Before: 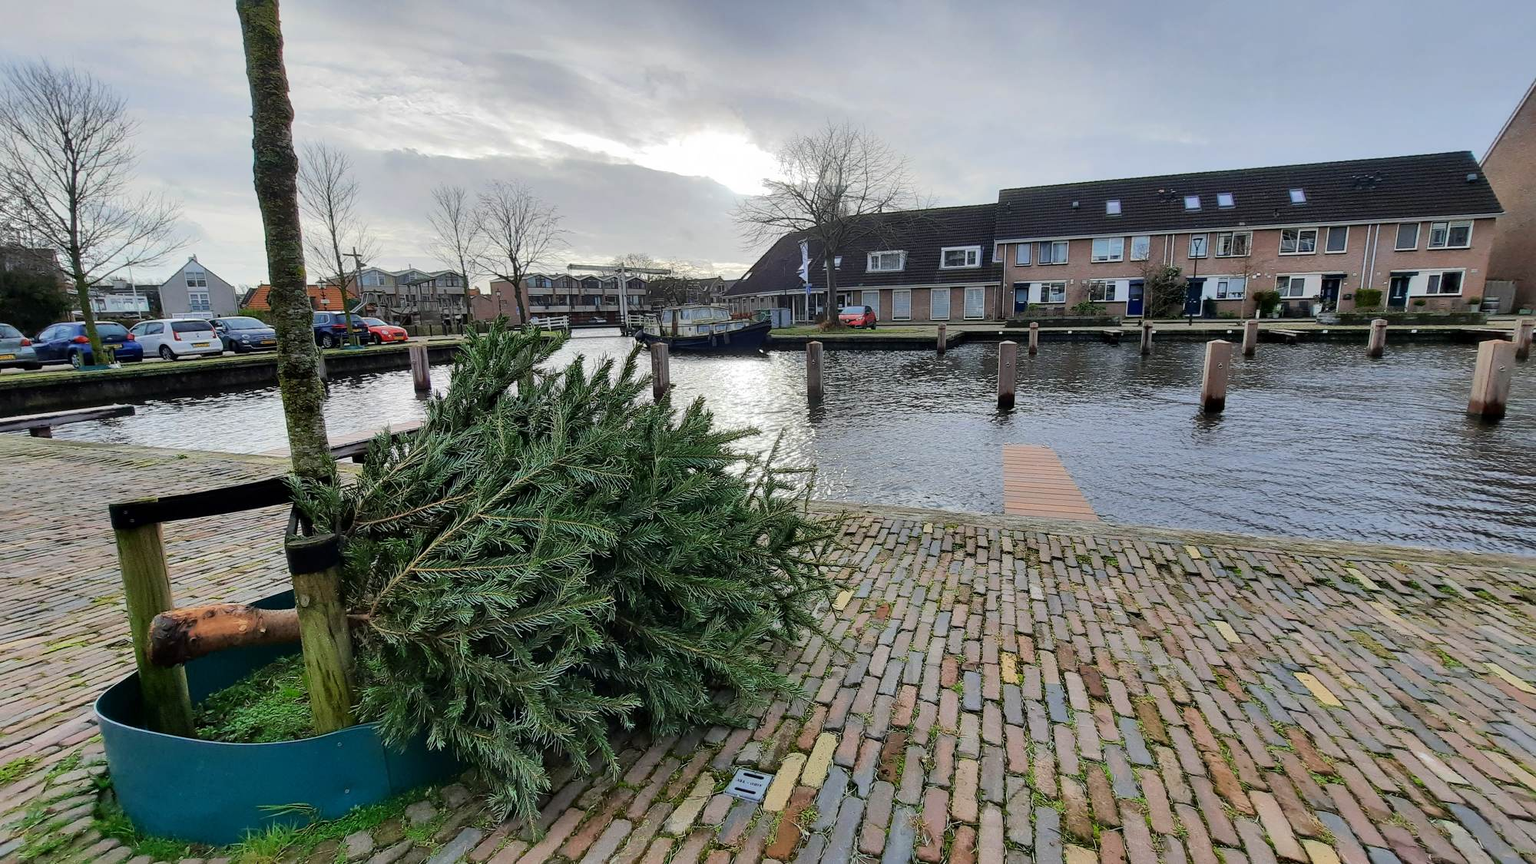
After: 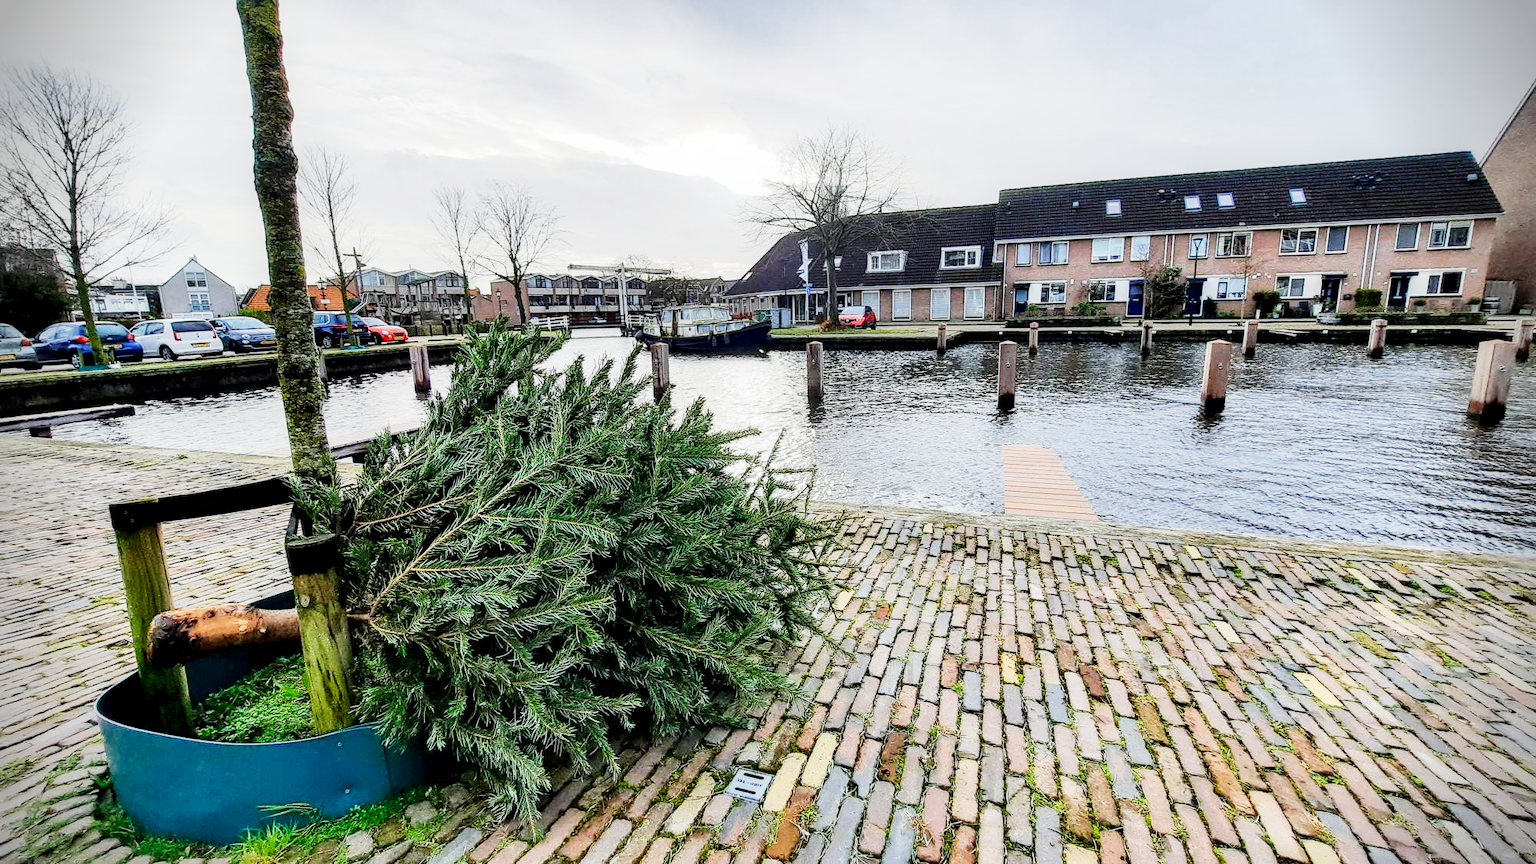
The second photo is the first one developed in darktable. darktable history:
vignetting: fall-off start 88.03%, fall-off radius 24.9%
local contrast: shadows 94%
base curve: curves: ch0 [(0, 0) (0, 0.001) (0.001, 0.001) (0.004, 0.002) (0.007, 0.004) (0.015, 0.013) (0.033, 0.045) (0.052, 0.096) (0.075, 0.17) (0.099, 0.241) (0.163, 0.42) (0.219, 0.55) (0.259, 0.616) (0.327, 0.722) (0.365, 0.765) (0.522, 0.873) (0.547, 0.881) (0.689, 0.919) (0.826, 0.952) (1, 1)], preserve colors none
